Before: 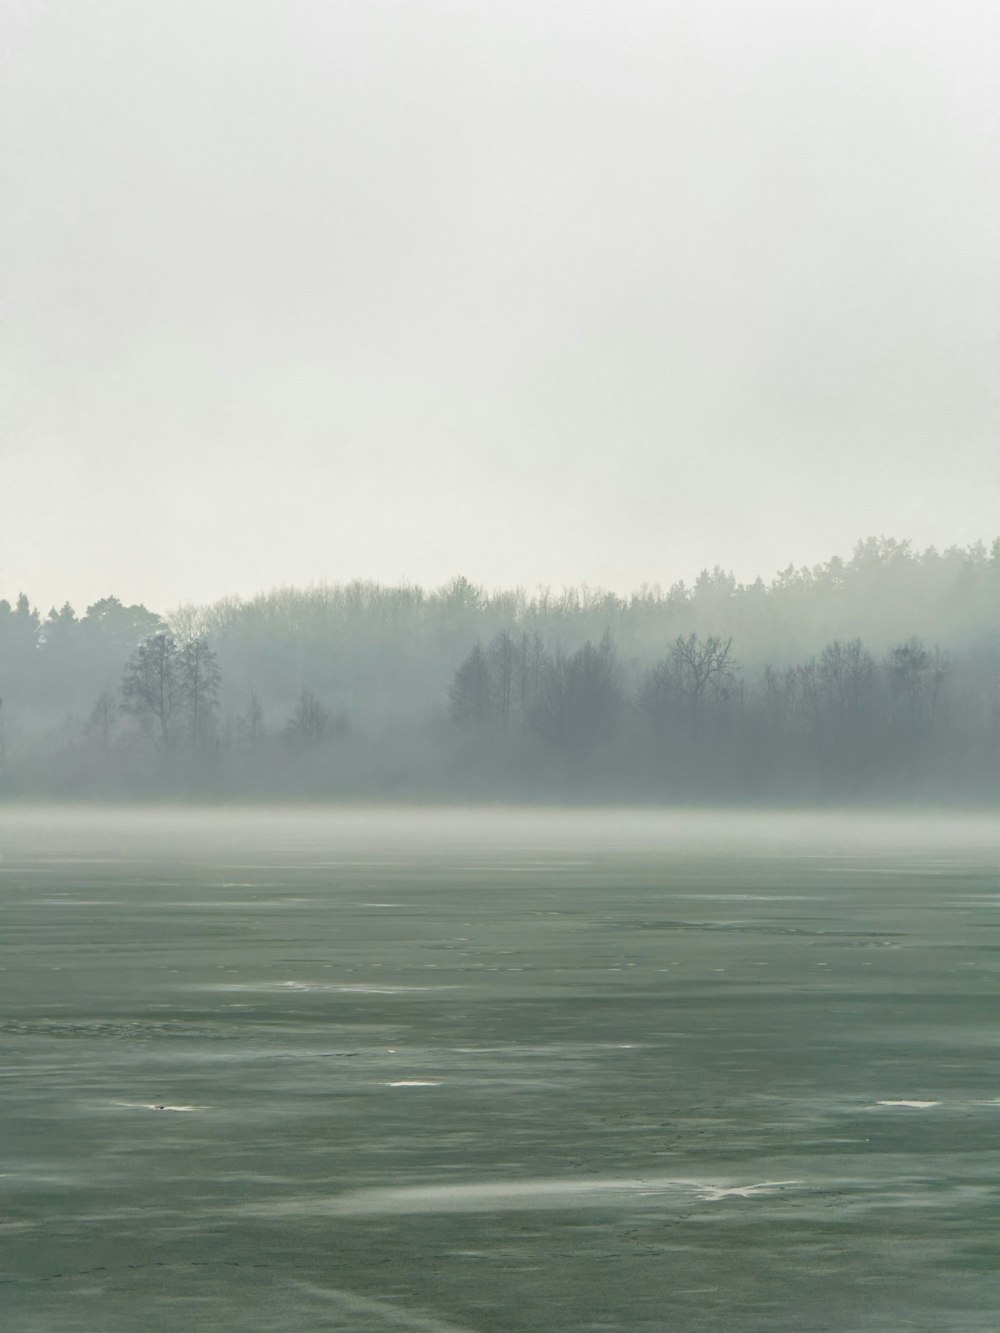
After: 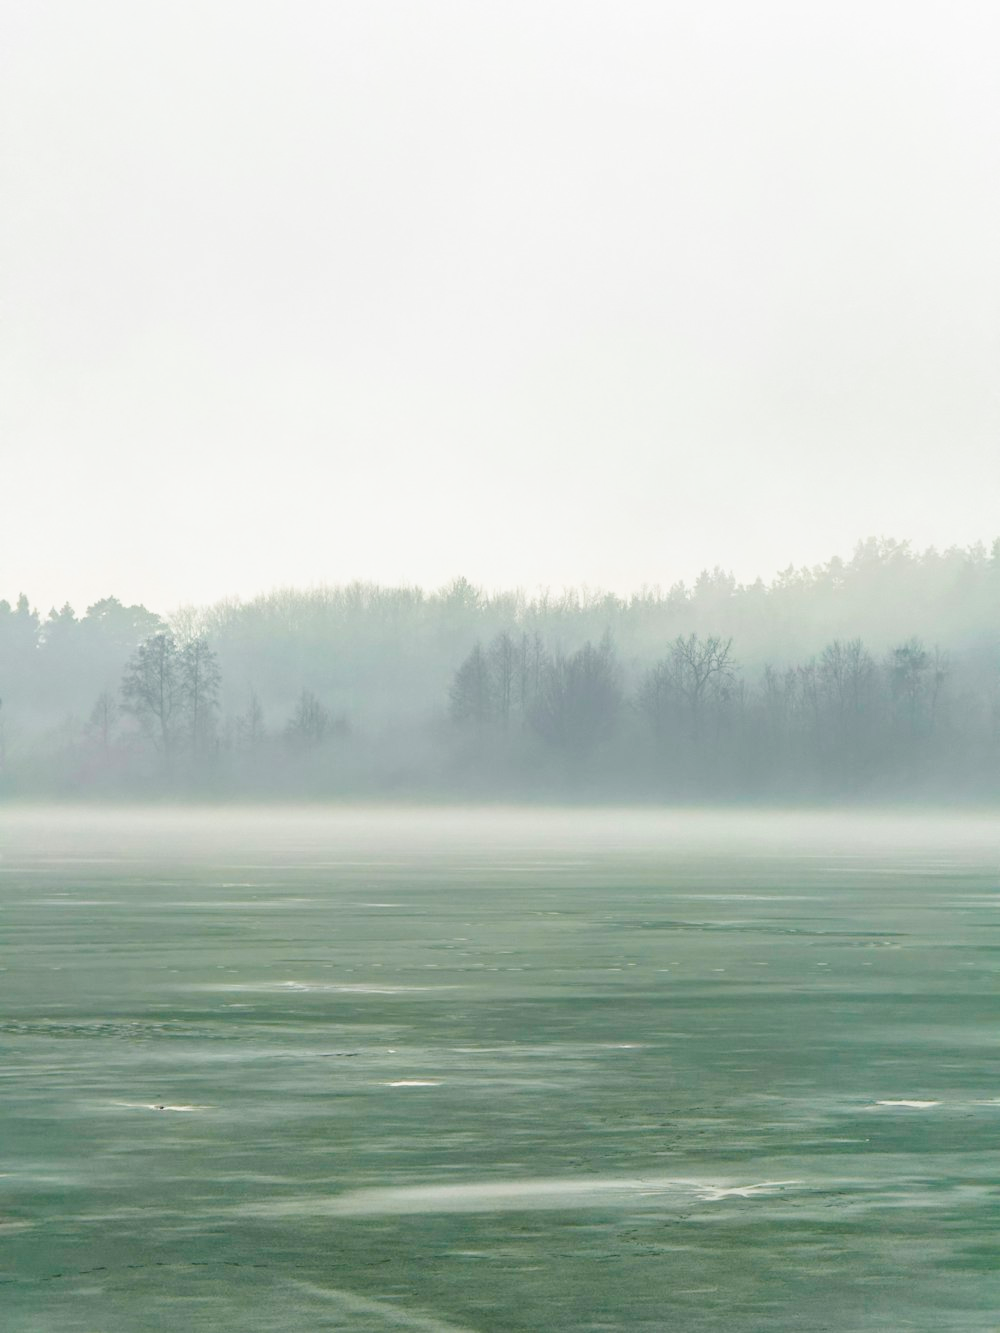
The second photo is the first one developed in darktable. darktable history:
tone curve: curves: ch0 [(0, 0.023) (0.087, 0.065) (0.184, 0.168) (0.45, 0.54) (0.57, 0.683) (0.722, 0.825) (0.877, 0.948) (1, 1)]; ch1 [(0, 0) (0.388, 0.369) (0.44, 0.44) (0.489, 0.481) (0.534, 0.528) (0.657, 0.655) (1, 1)]; ch2 [(0, 0) (0.353, 0.317) (0.408, 0.427) (0.472, 0.46) (0.5, 0.488) (0.537, 0.518) (0.576, 0.592) (0.625, 0.631) (1, 1)], preserve colors none
